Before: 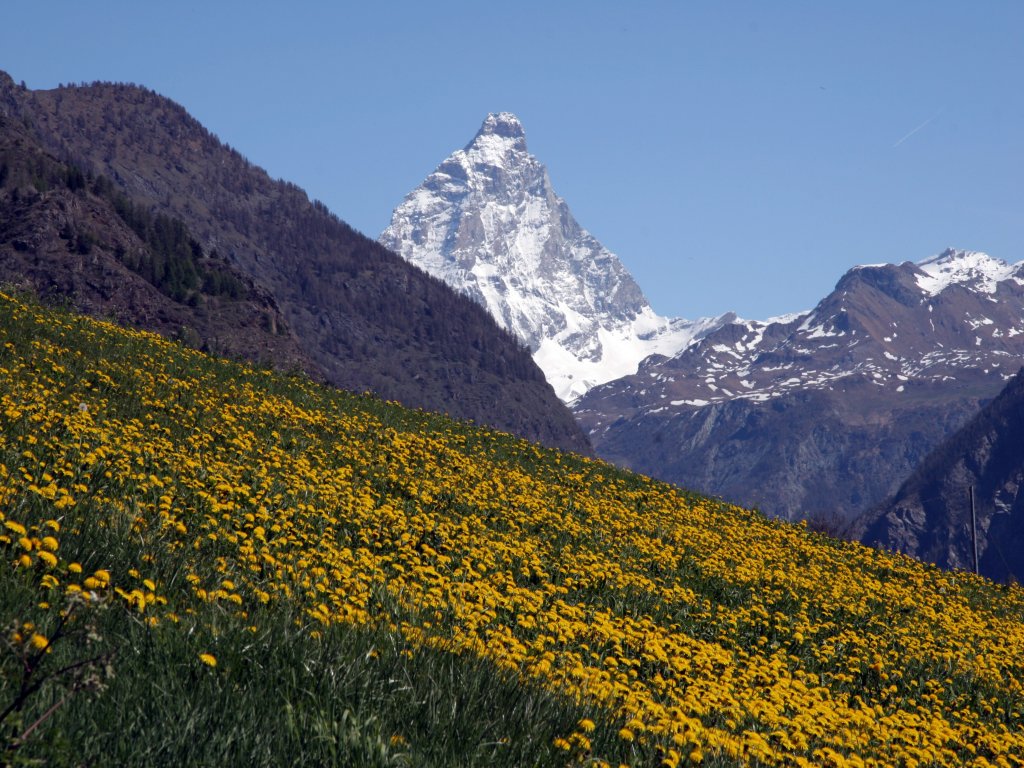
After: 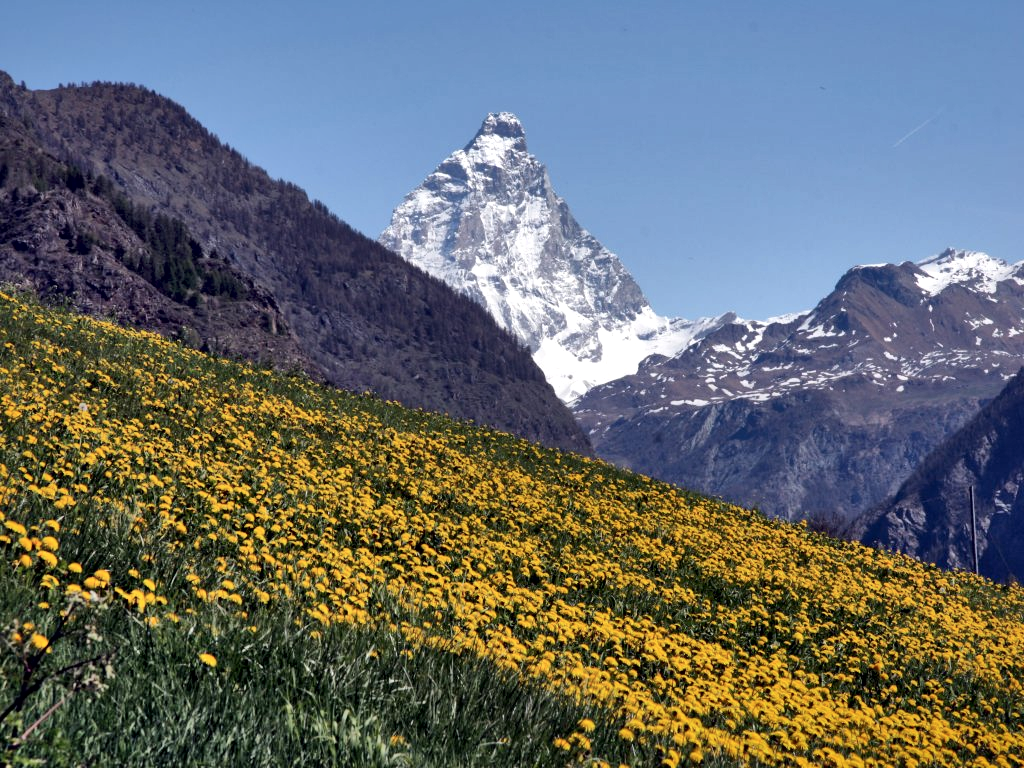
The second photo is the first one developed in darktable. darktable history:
local contrast: mode bilateral grid, contrast 25, coarseness 60, detail 151%, midtone range 0.2
shadows and highlights: shadows 60, soften with gaussian
